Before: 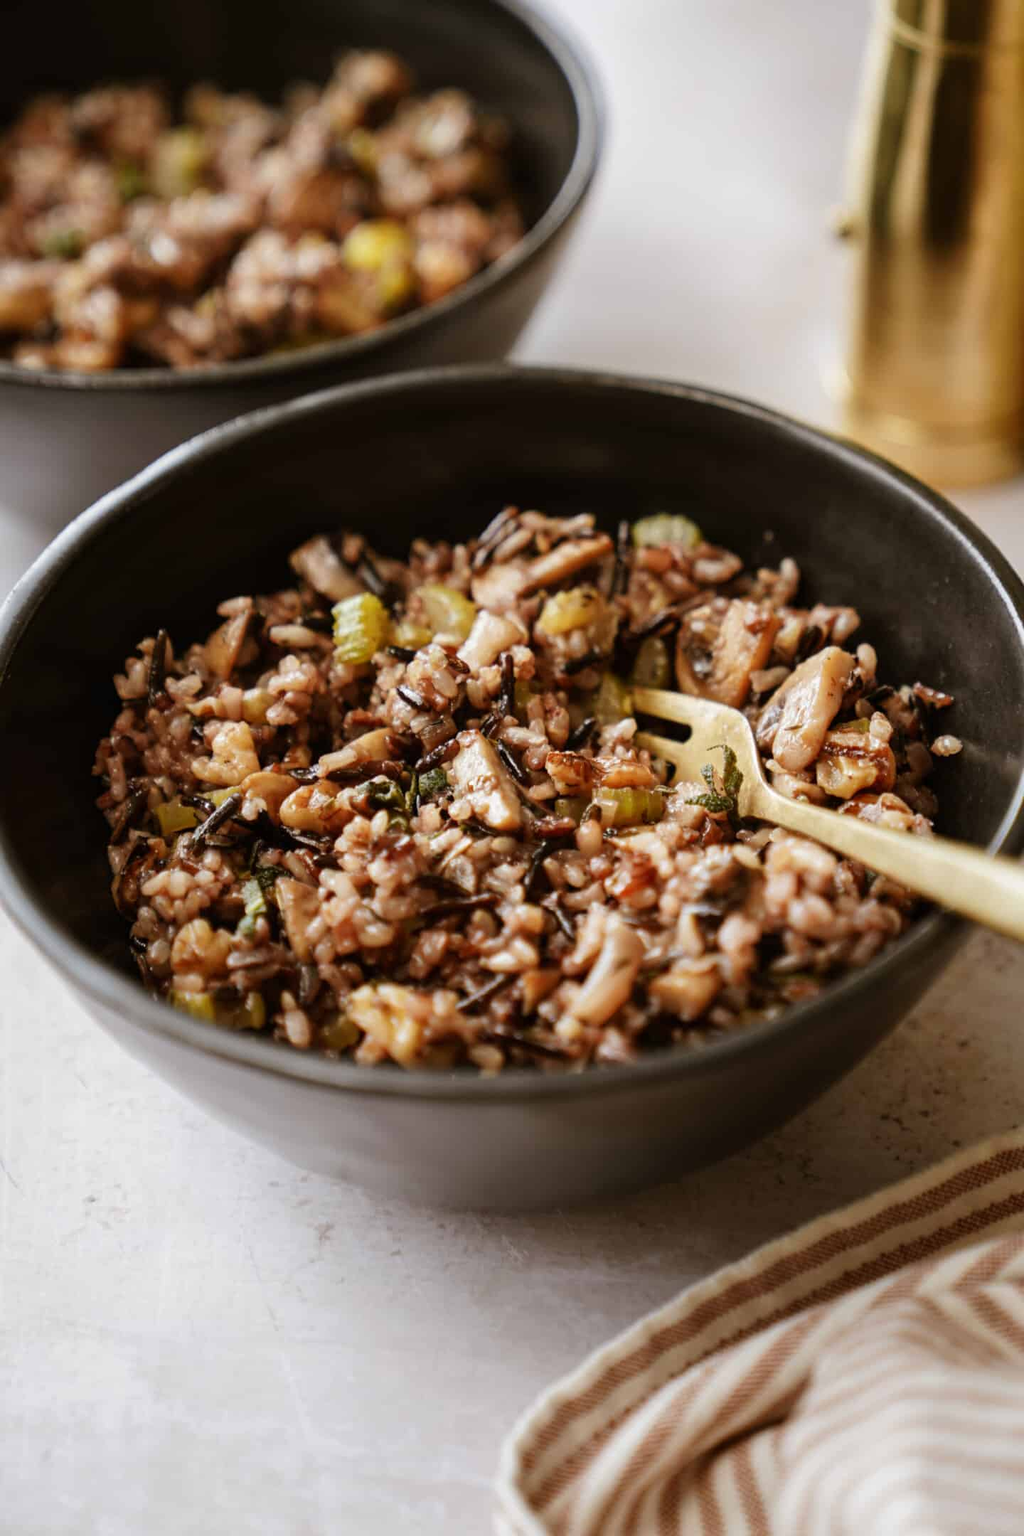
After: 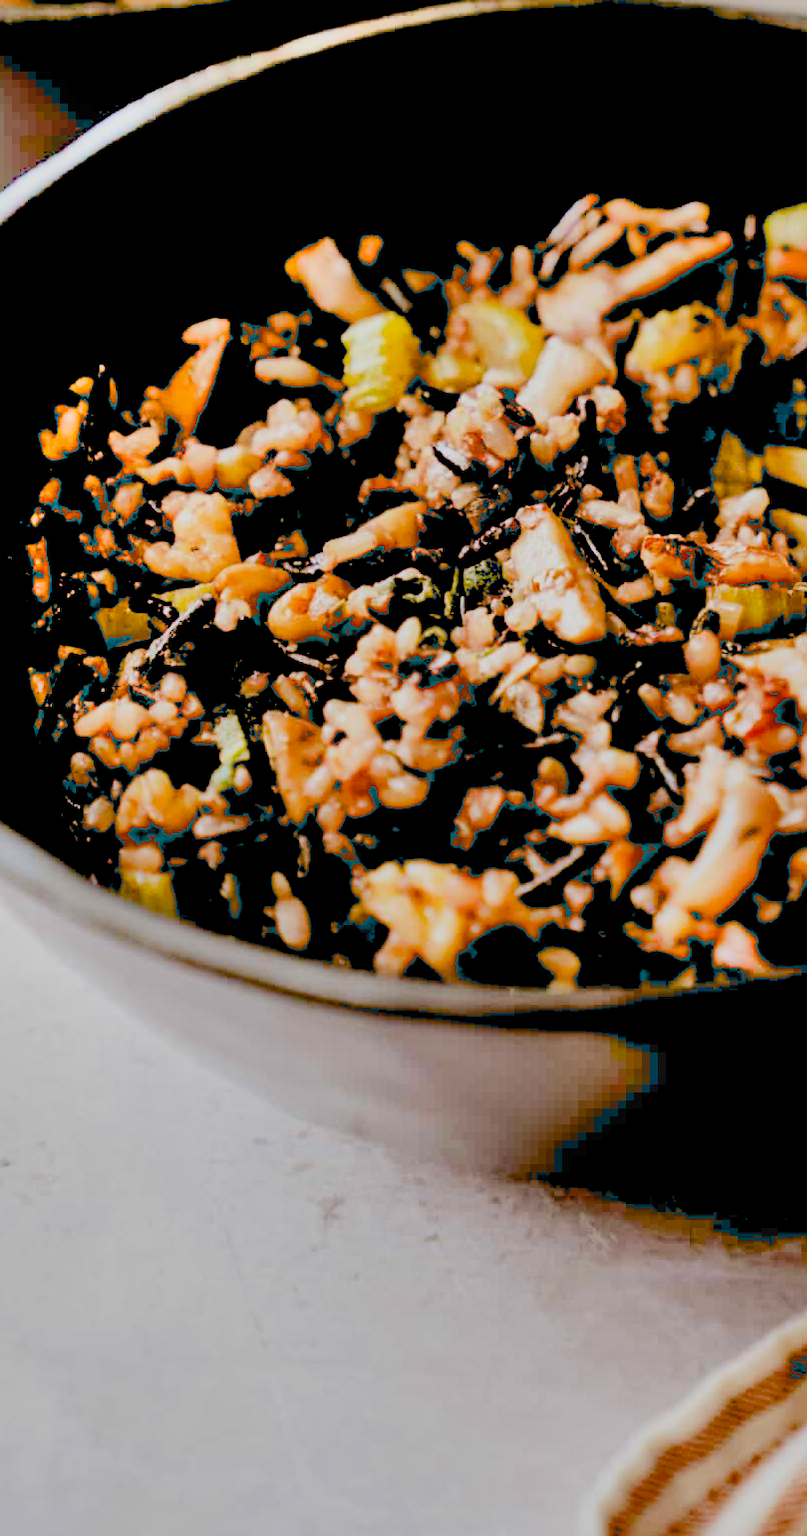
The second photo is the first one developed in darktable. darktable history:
exposure: black level correction 0.056, exposure -0.038 EV, compensate exposure bias true, compensate highlight preservation false
crop: left 8.676%, top 24.088%, right 35.025%, bottom 4.567%
shadows and highlights: low approximation 0.01, soften with gaussian
local contrast: mode bilateral grid, contrast 19, coarseness 49, detail 129%, midtone range 0.2
filmic rgb: black relative exposure -8.02 EV, white relative exposure 8.04 EV, threshold 2.99 EV, target black luminance 0%, hardness 2.43, latitude 76.04%, contrast 0.553, shadows ↔ highlights balance 0.003%, iterations of high-quality reconstruction 0, enable highlight reconstruction true
contrast brightness saturation: contrast 0.239, brightness 0.261, saturation 0.389
